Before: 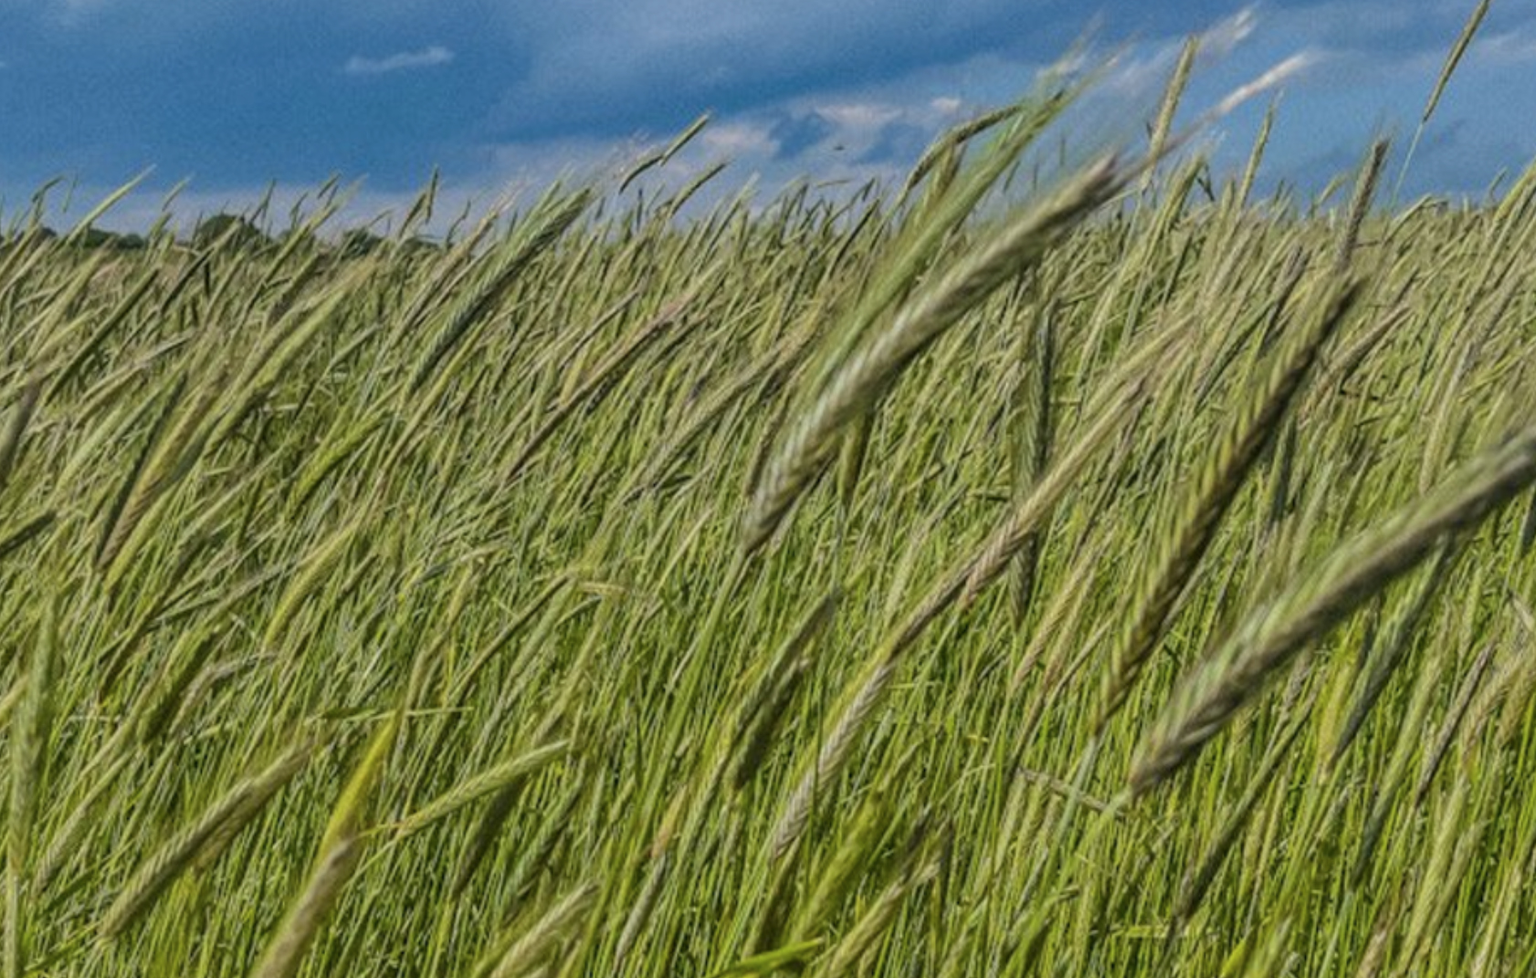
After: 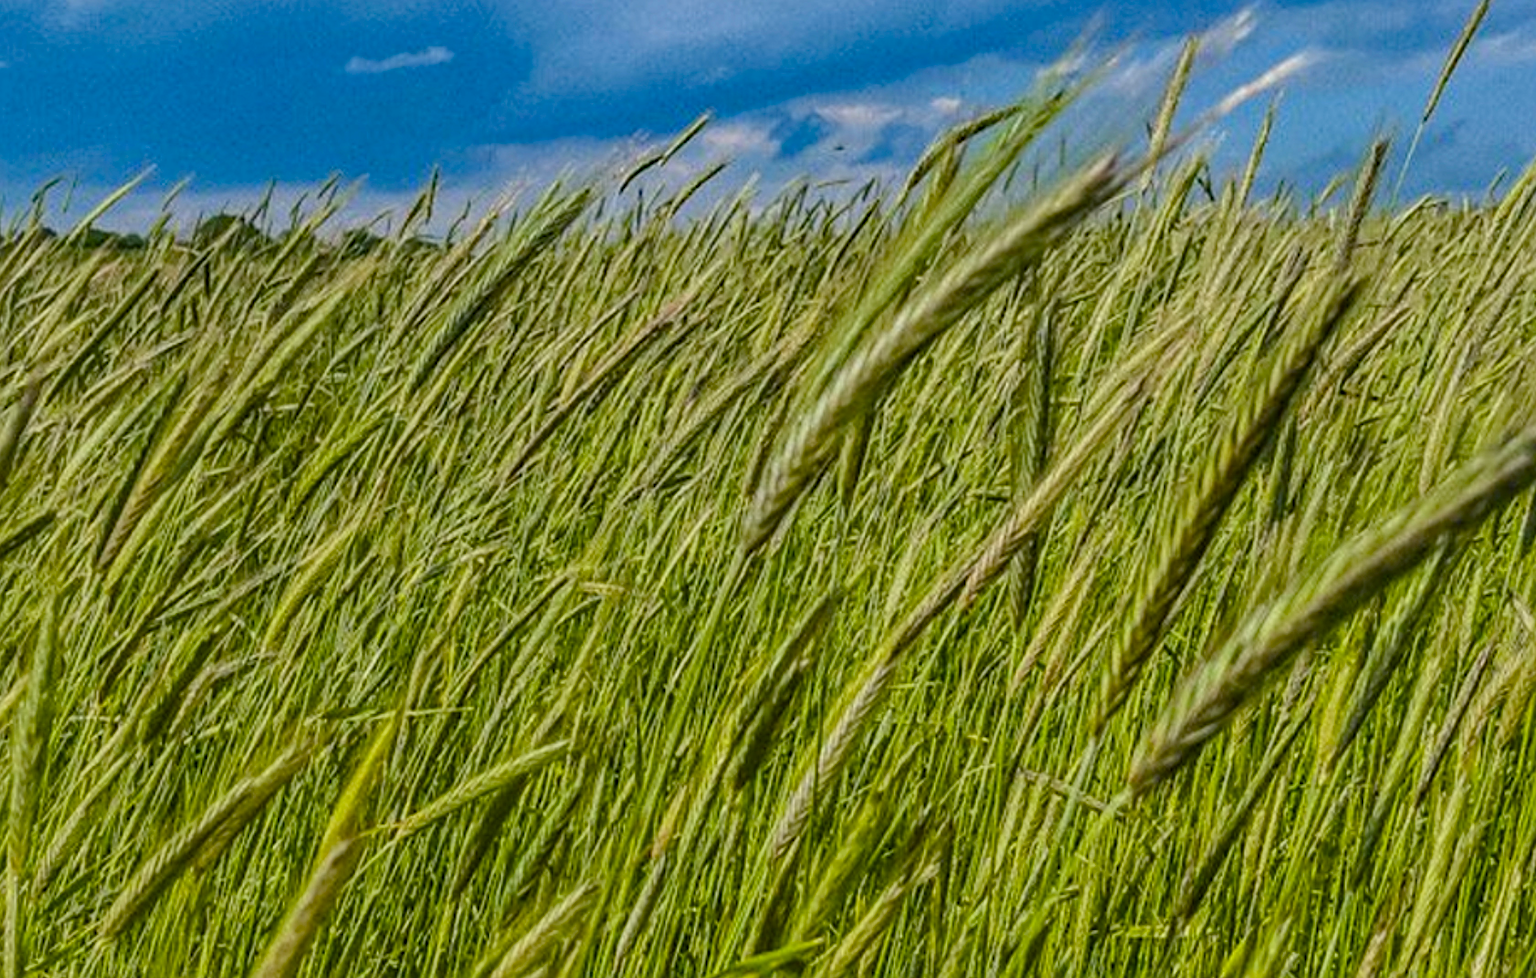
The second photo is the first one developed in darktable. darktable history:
sharpen: amount 0.493
haze removal: compatibility mode true, adaptive false
contrast brightness saturation: contrast 0.097, brightness 0.016, saturation 0.017
color balance rgb: shadows lift › chroma 0.754%, shadows lift › hue 115.18°, perceptual saturation grading › global saturation 20%, perceptual saturation grading › highlights -25.545%, perceptual saturation grading › shadows 24.474%, global vibrance 20%
